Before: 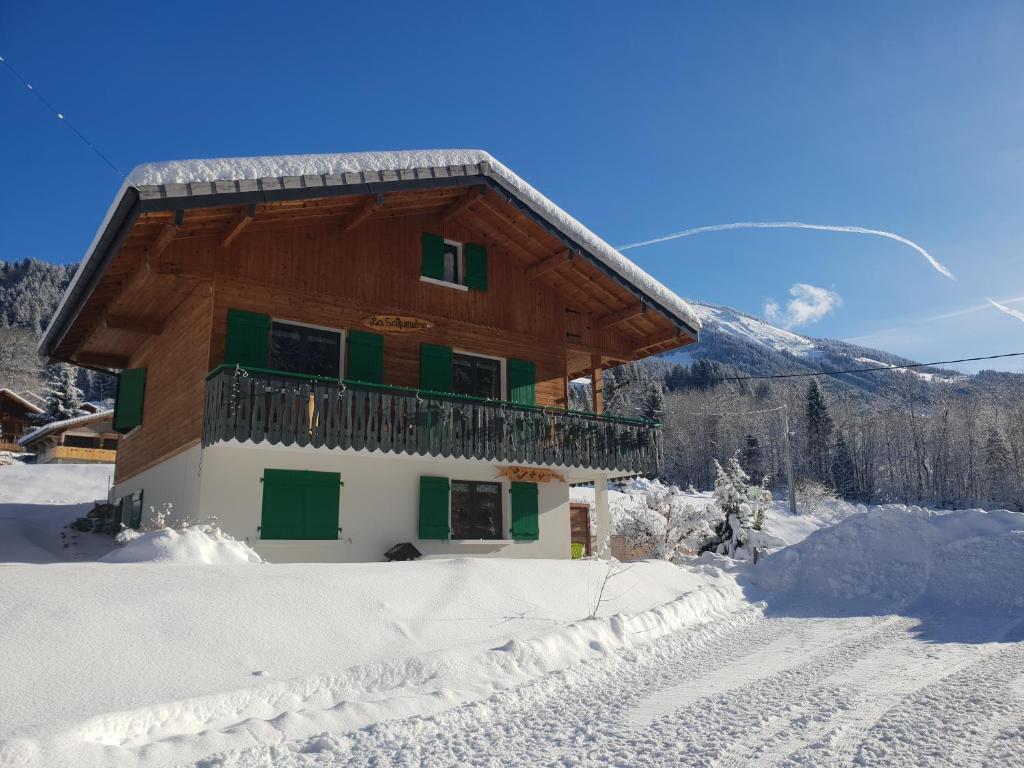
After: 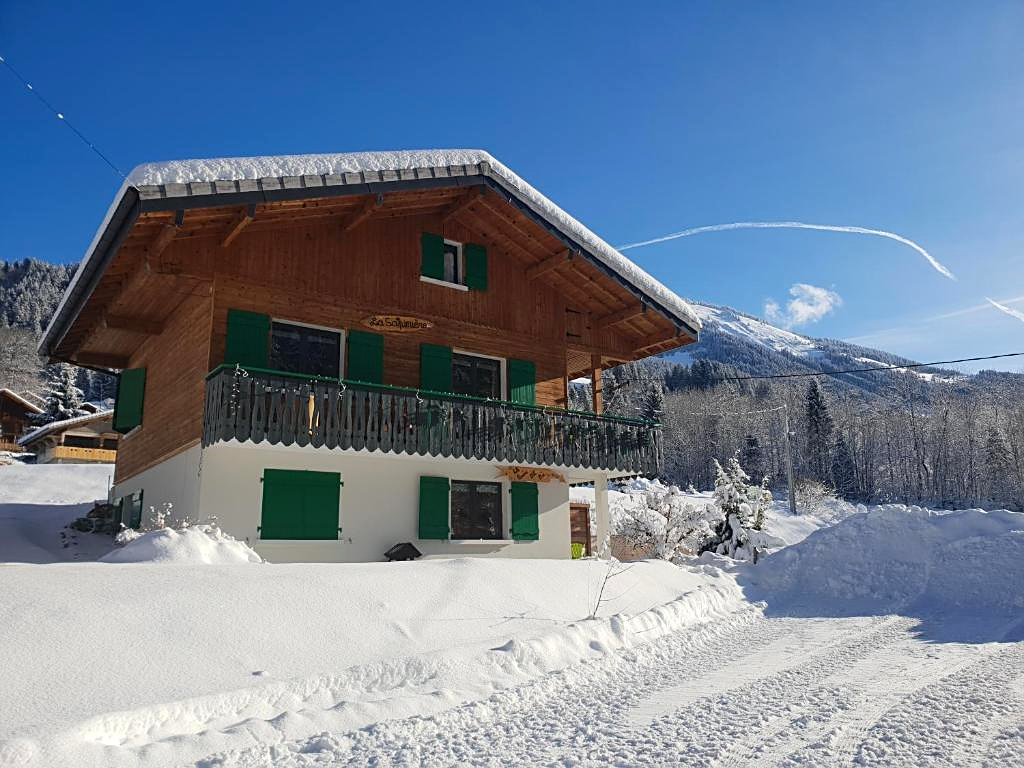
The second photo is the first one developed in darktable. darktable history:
contrast brightness saturation: contrast 0.1, brightness 0.03, saturation 0.09
sharpen: on, module defaults
